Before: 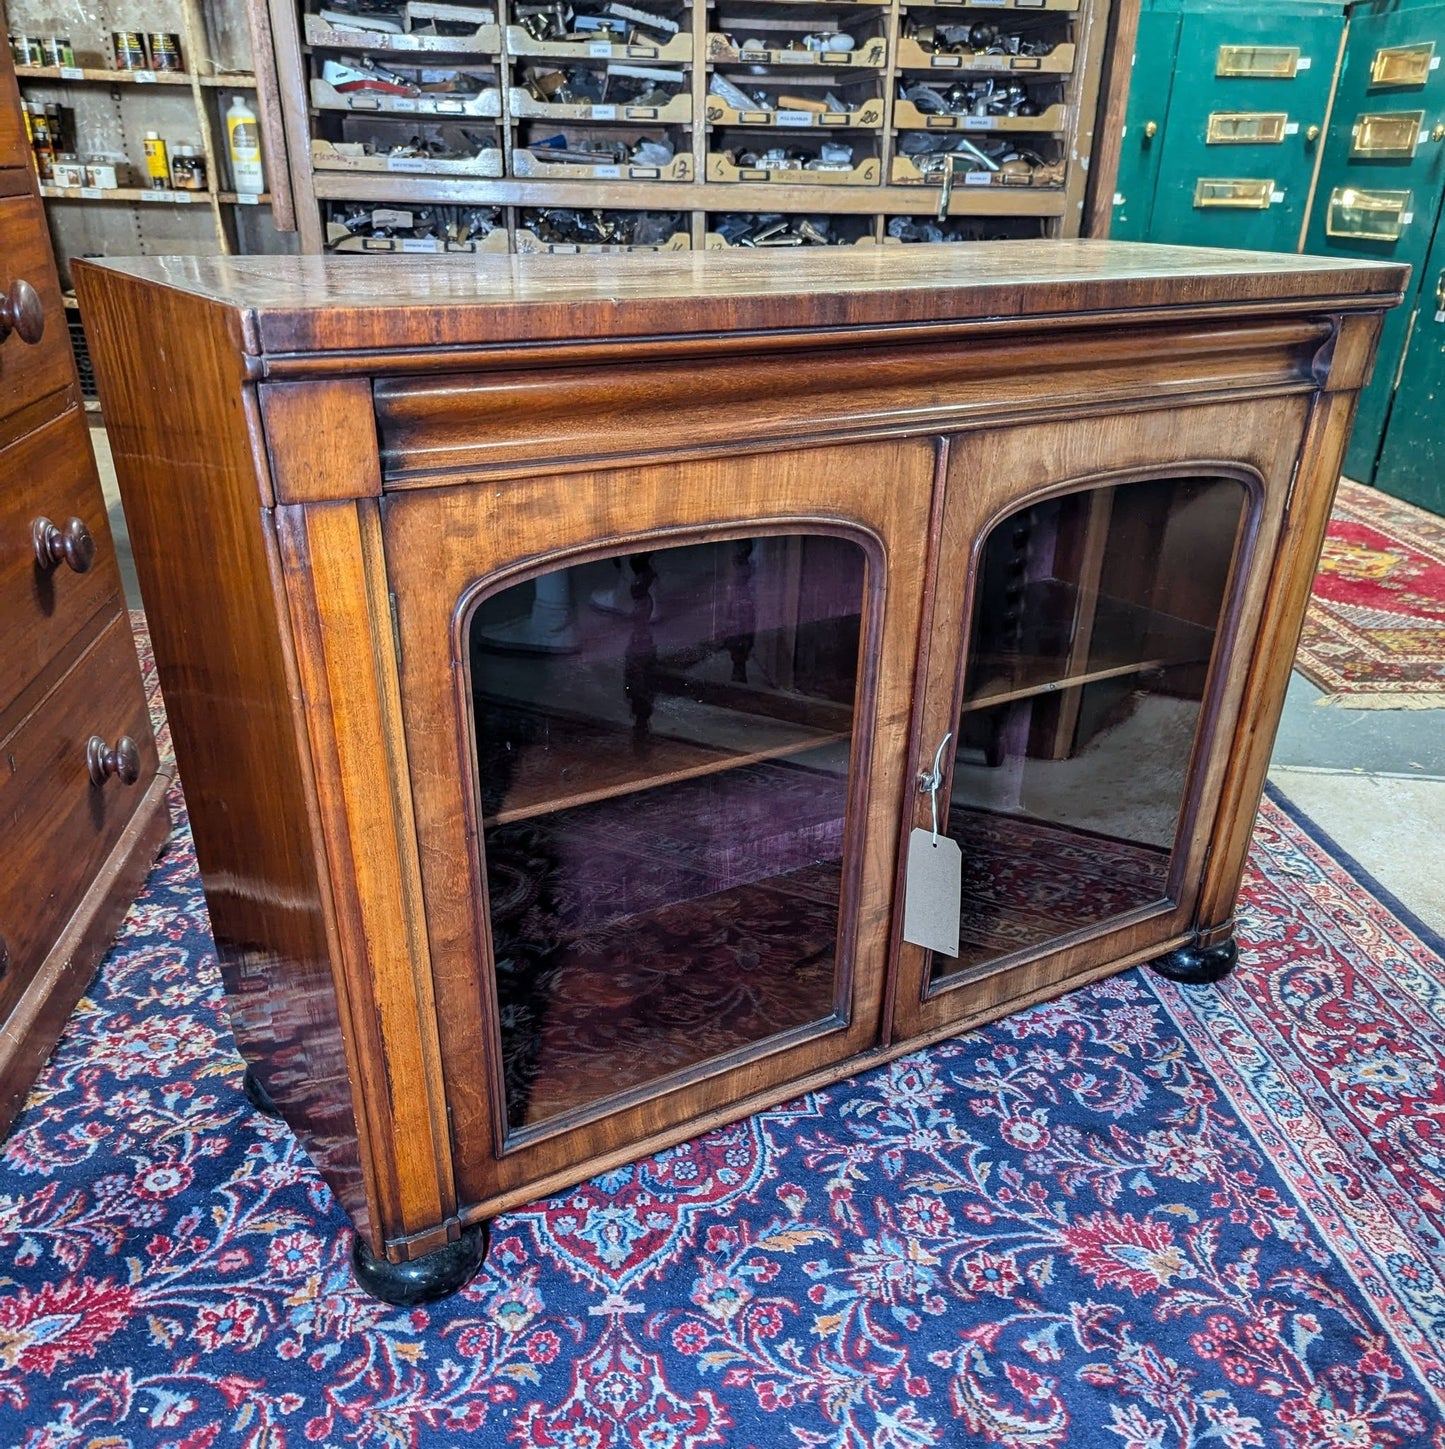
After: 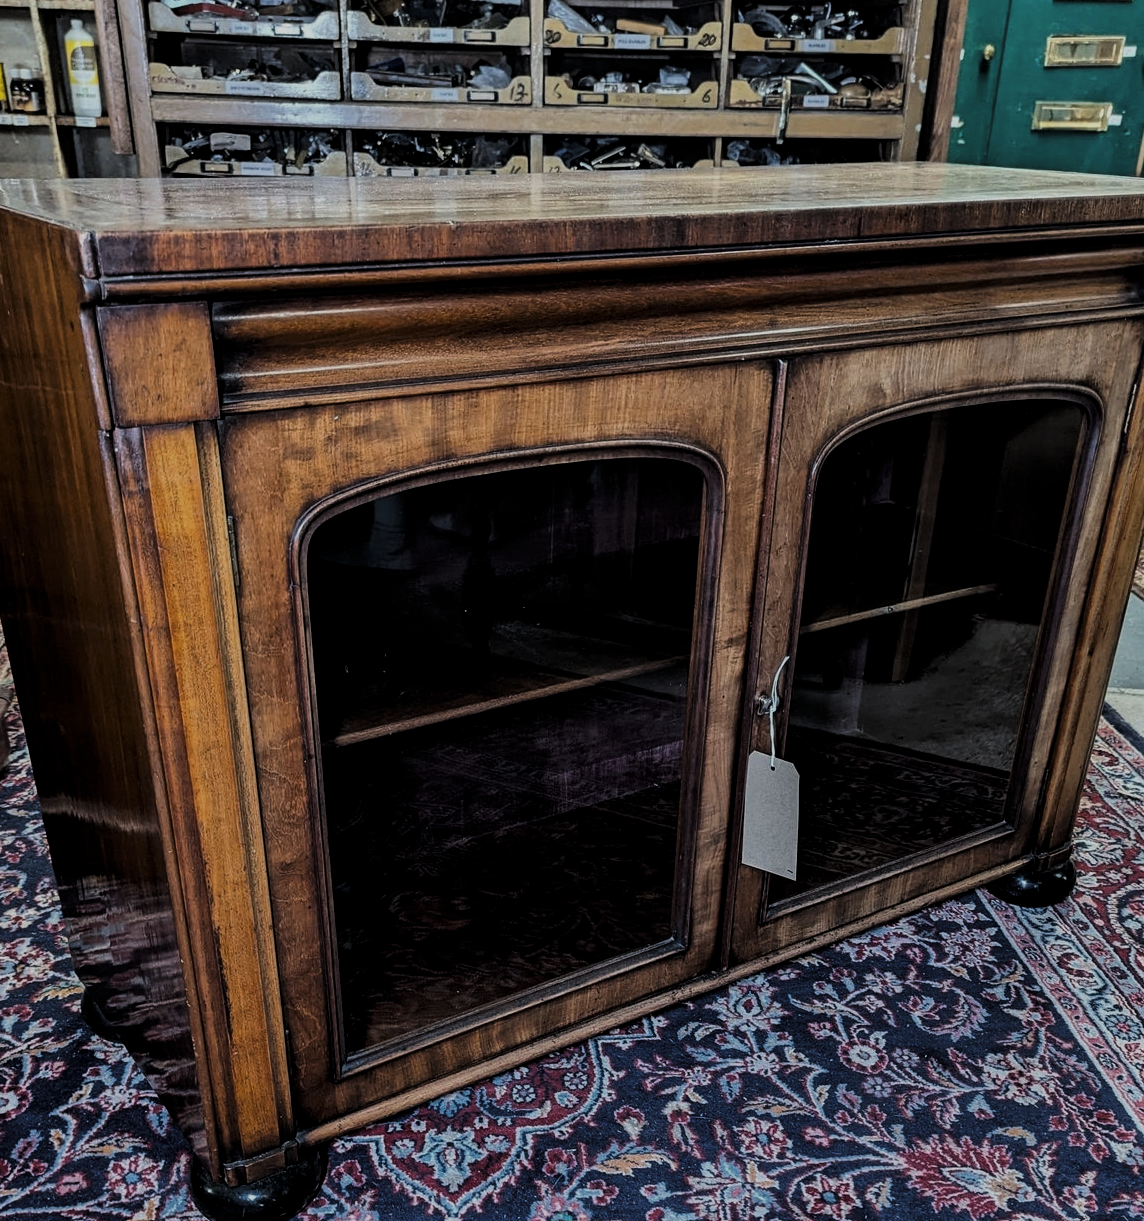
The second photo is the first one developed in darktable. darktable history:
filmic rgb: black relative exposure -5 EV, hardness 2.88, contrast 1.3
crop: left 11.225%, top 5.381%, right 9.565%, bottom 10.314%
levels: levels [0, 0.618, 1]
